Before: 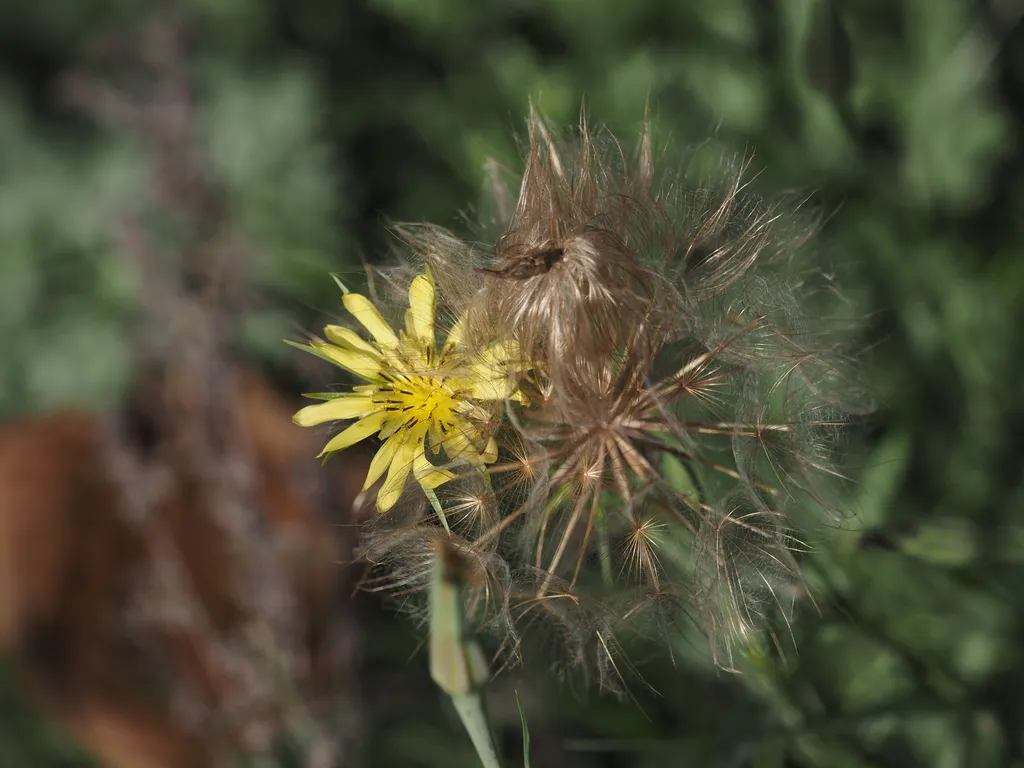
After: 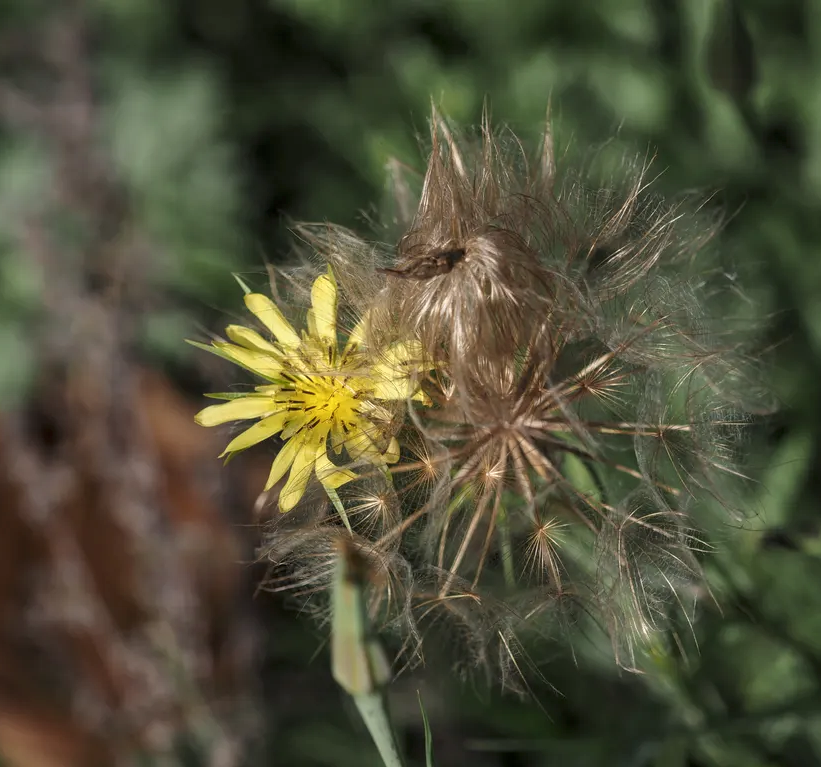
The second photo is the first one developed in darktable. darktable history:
local contrast: on, module defaults
crop and rotate: left 9.594%, right 10.187%
